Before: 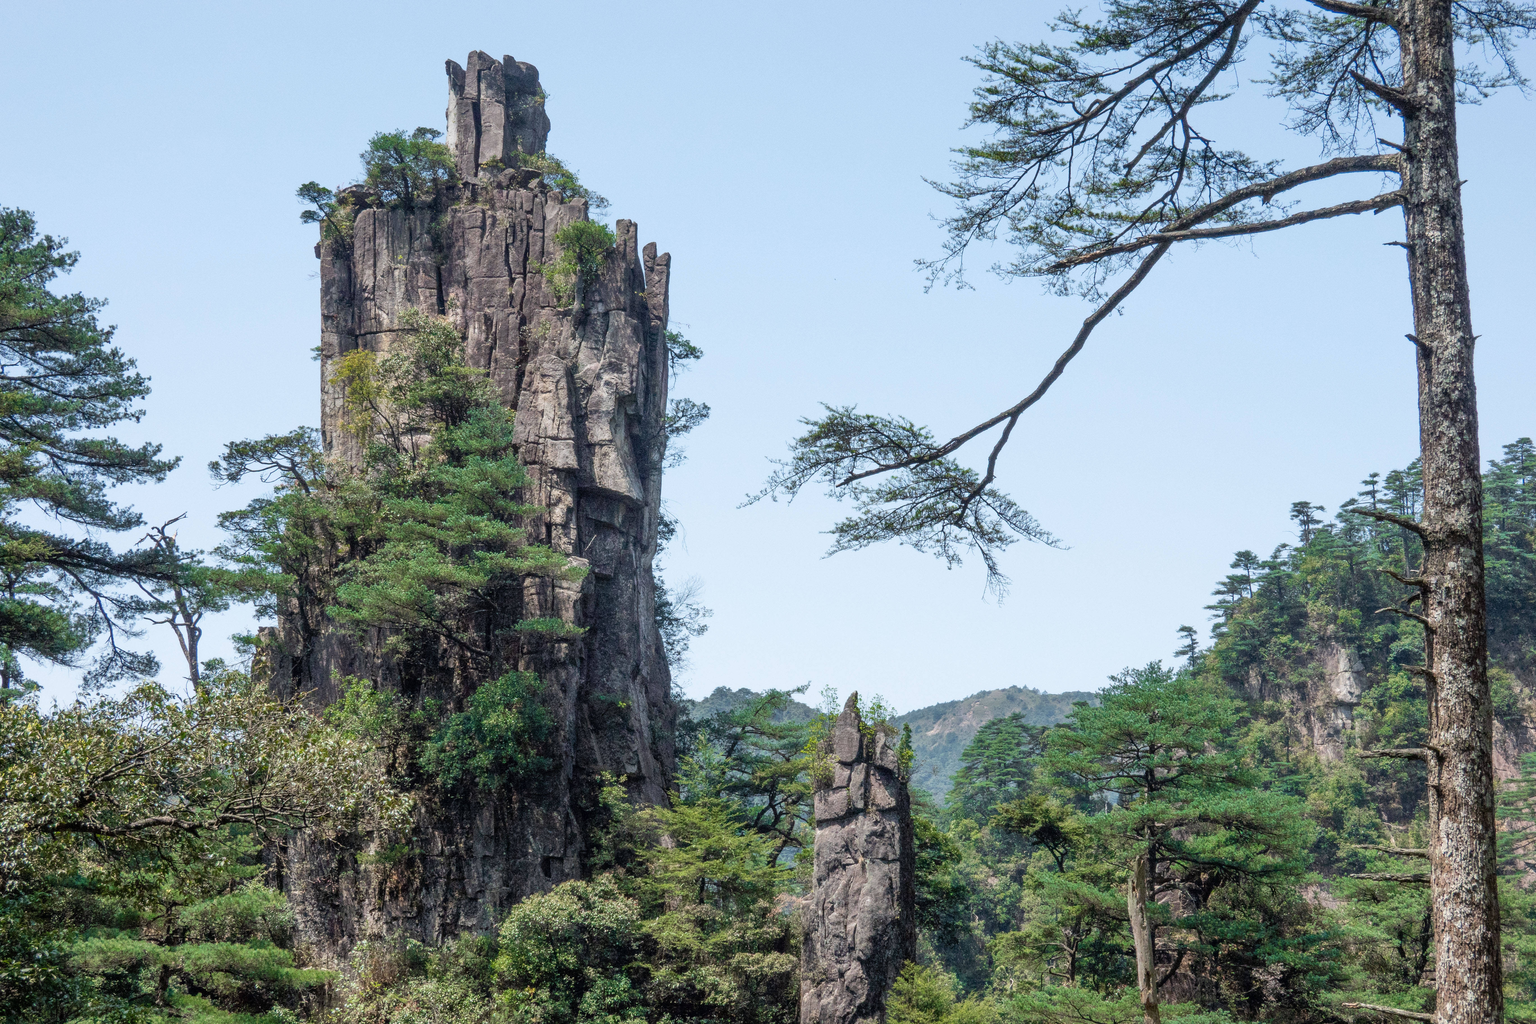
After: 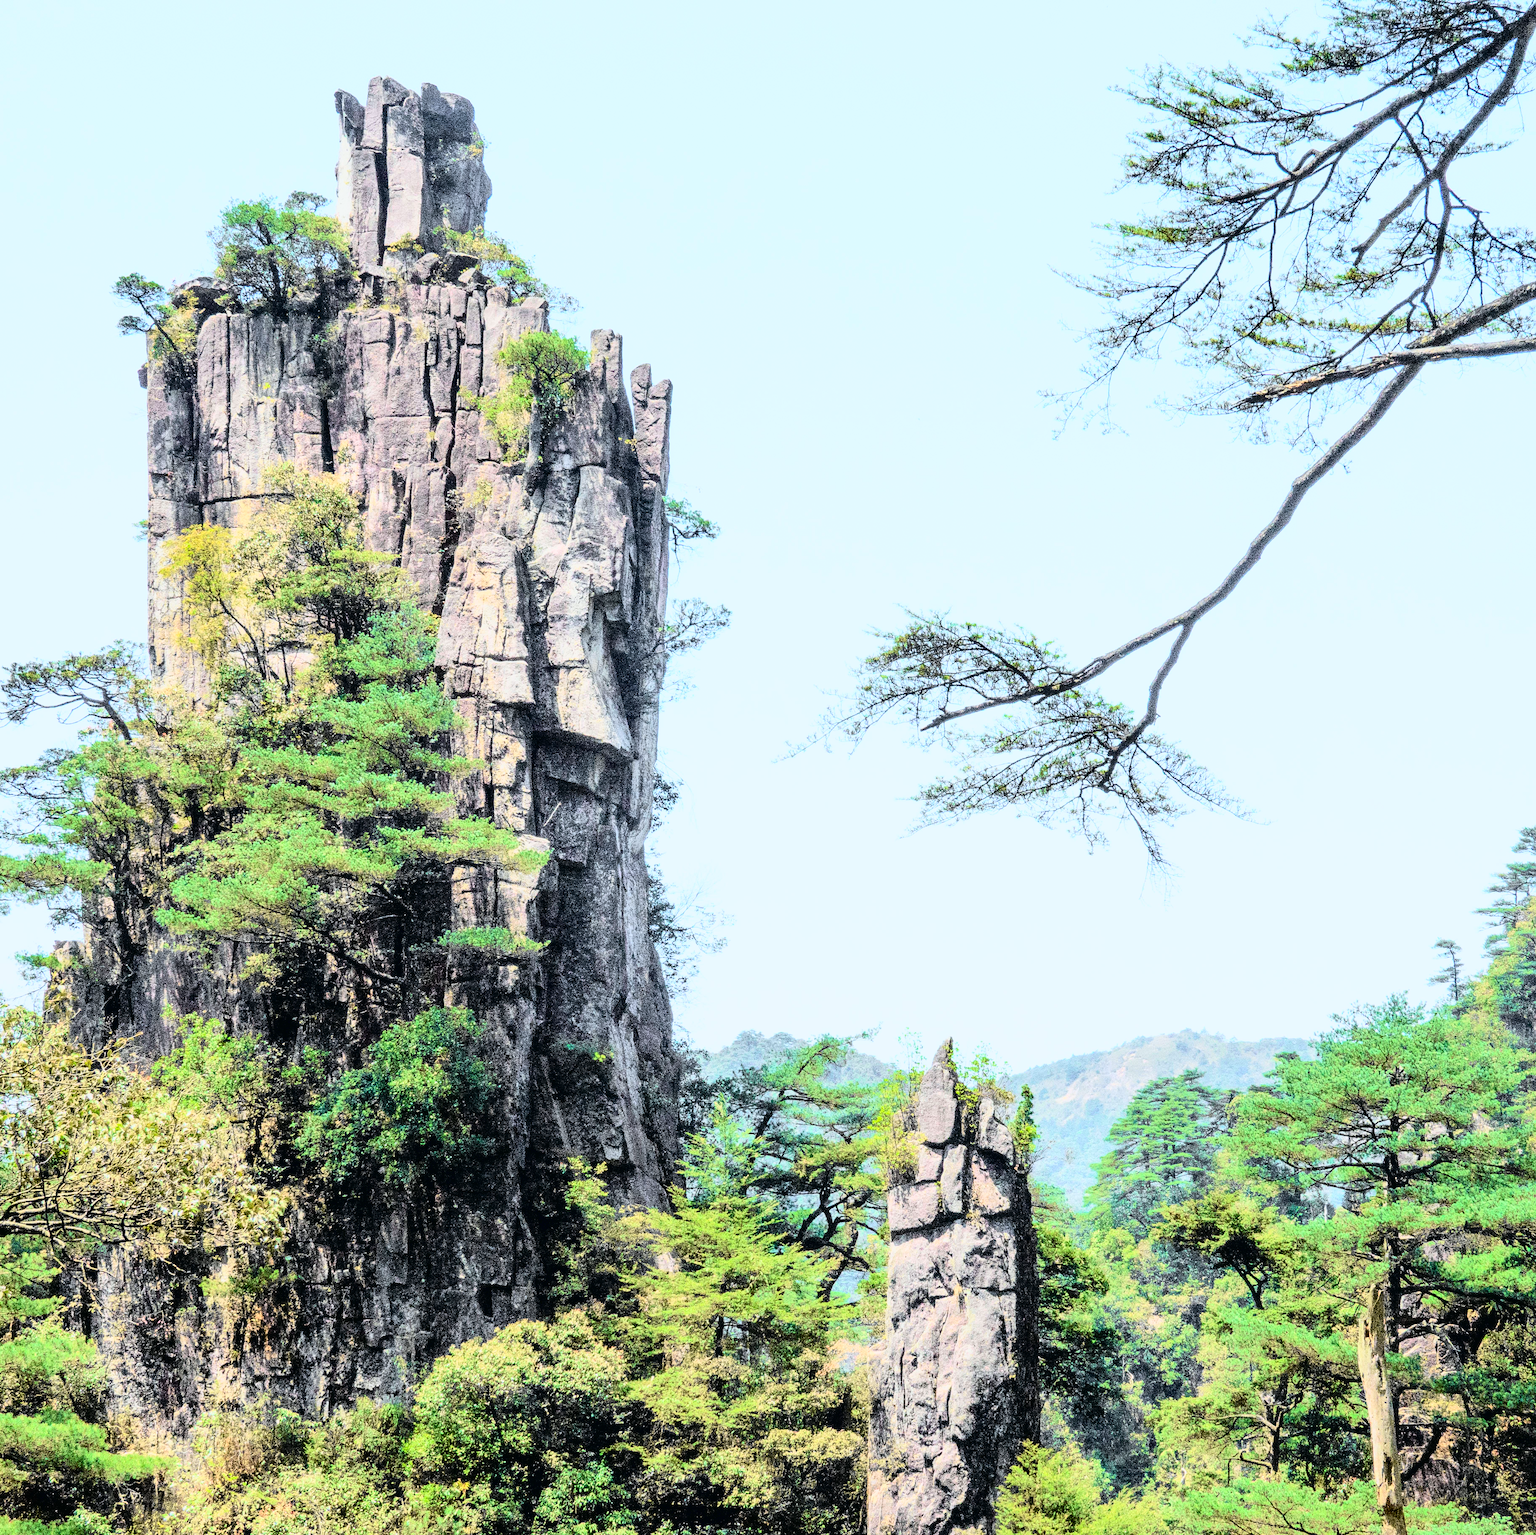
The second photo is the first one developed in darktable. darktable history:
exposure: exposure 0.128 EV, compensate highlight preservation false
crop and rotate: left 14.504%, right 18.826%
base curve: curves: ch0 [(0, 0) (0.007, 0.004) (0.027, 0.03) (0.046, 0.07) (0.207, 0.54) (0.442, 0.872) (0.673, 0.972) (1, 1)]
tone curve: curves: ch0 [(0, 0.003) (0.113, 0.081) (0.207, 0.184) (0.515, 0.612) (0.712, 0.793) (0.984, 0.961)]; ch1 [(0, 0) (0.172, 0.123) (0.317, 0.272) (0.414, 0.382) (0.476, 0.479) (0.505, 0.498) (0.534, 0.534) (0.621, 0.65) (0.709, 0.764) (1, 1)]; ch2 [(0, 0) (0.411, 0.424) (0.505, 0.505) (0.521, 0.524) (0.537, 0.57) (0.65, 0.699) (1, 1)], color space Lab, independent channels, preserve colors none
